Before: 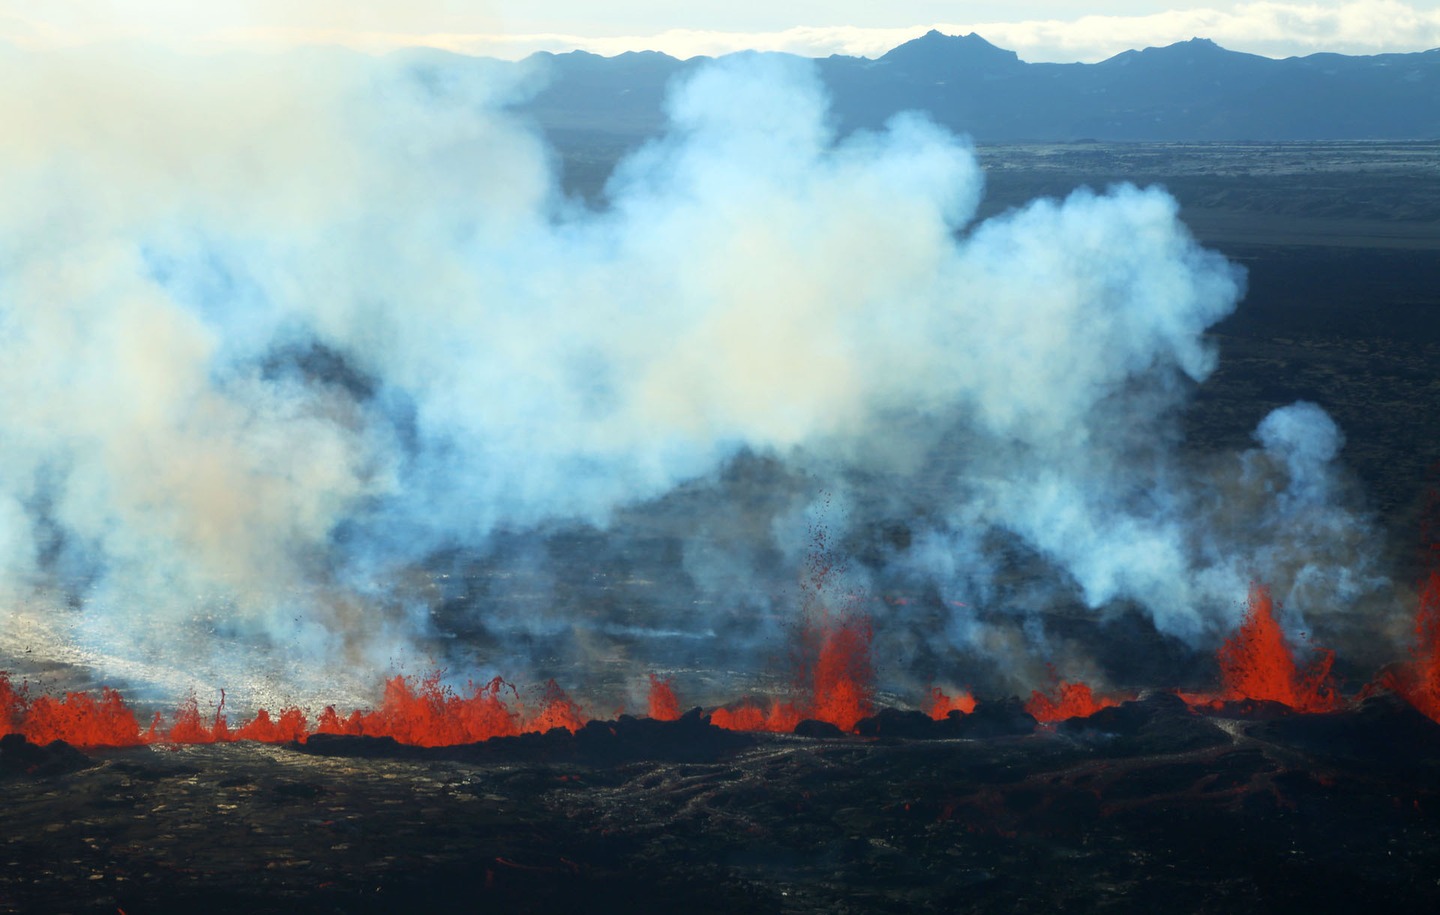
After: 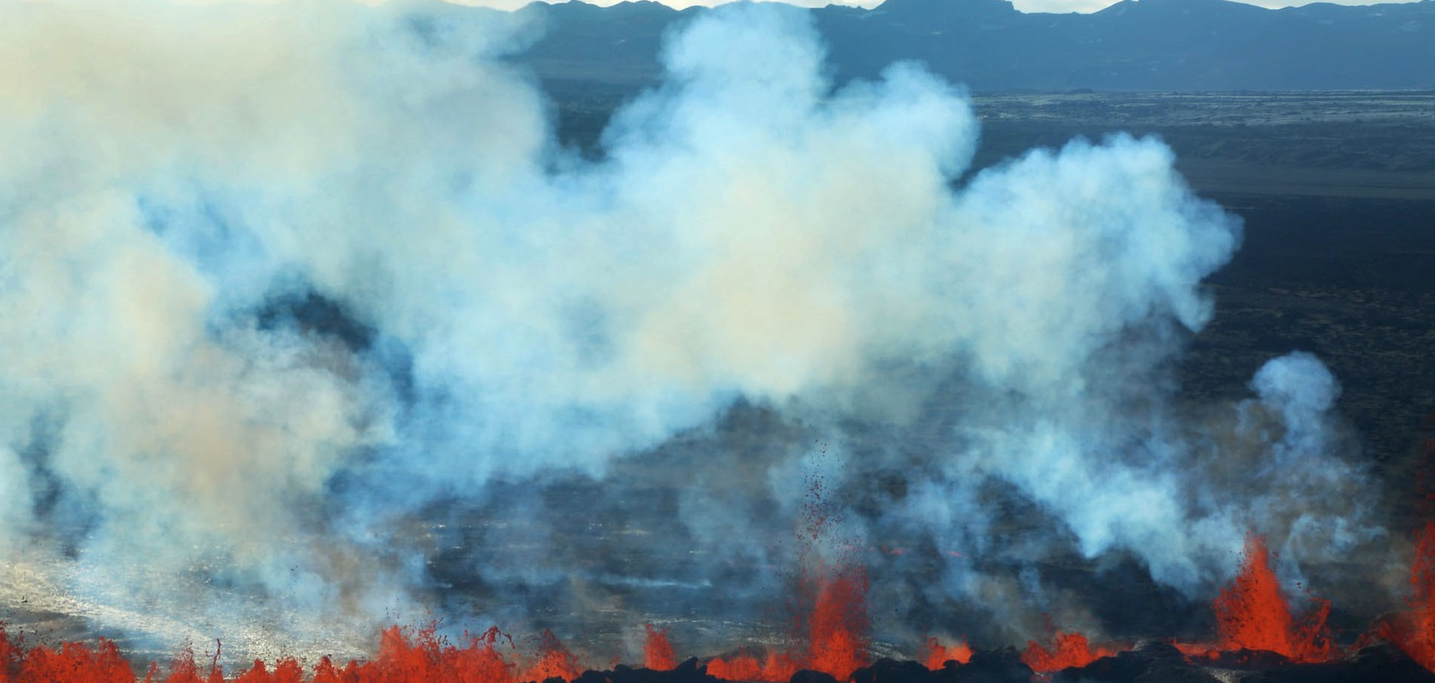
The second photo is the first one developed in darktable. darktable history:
crop: left 0.323%, top 5.47%, bottom 19.822%
shadows and highlights: shadows 25.11, highlights -48.32, soften with gaussian
tone equalizer: smoothing diameter 2.12%, edges refinement/feathering 23.25, mask exposure compensation -1.57 EV, filter diffusion 5
